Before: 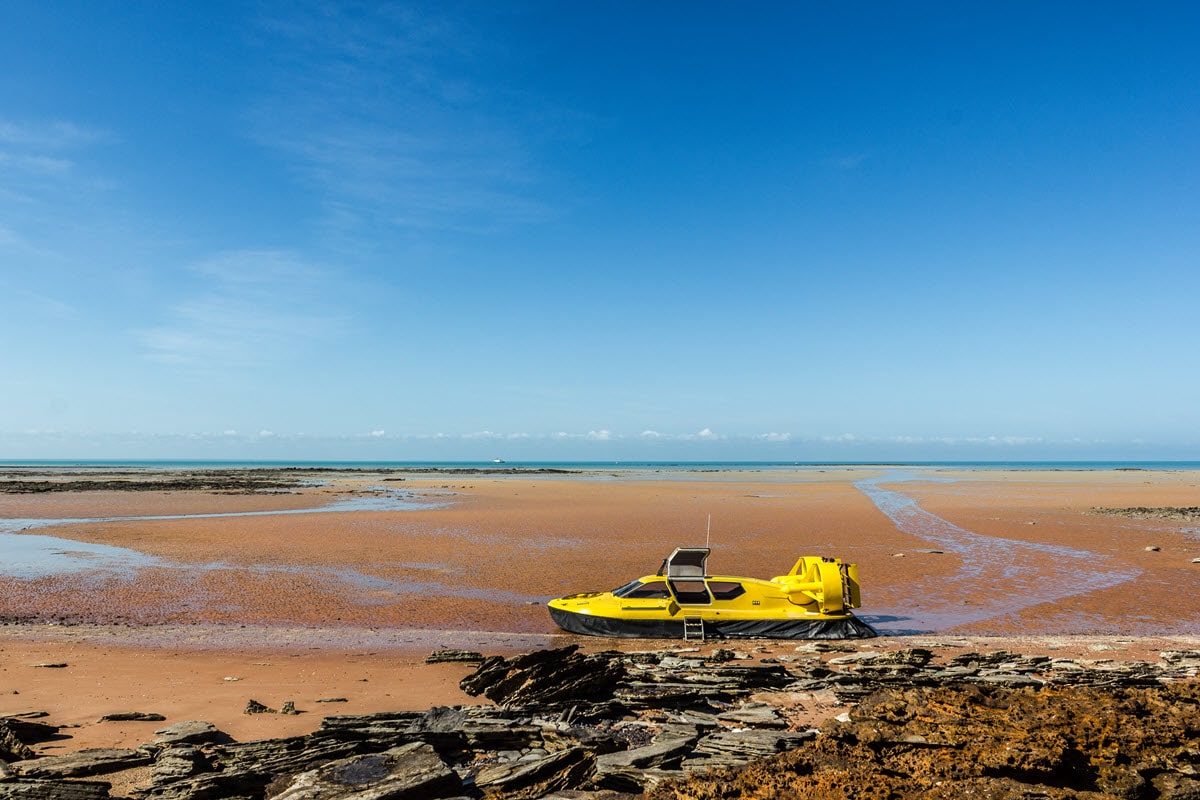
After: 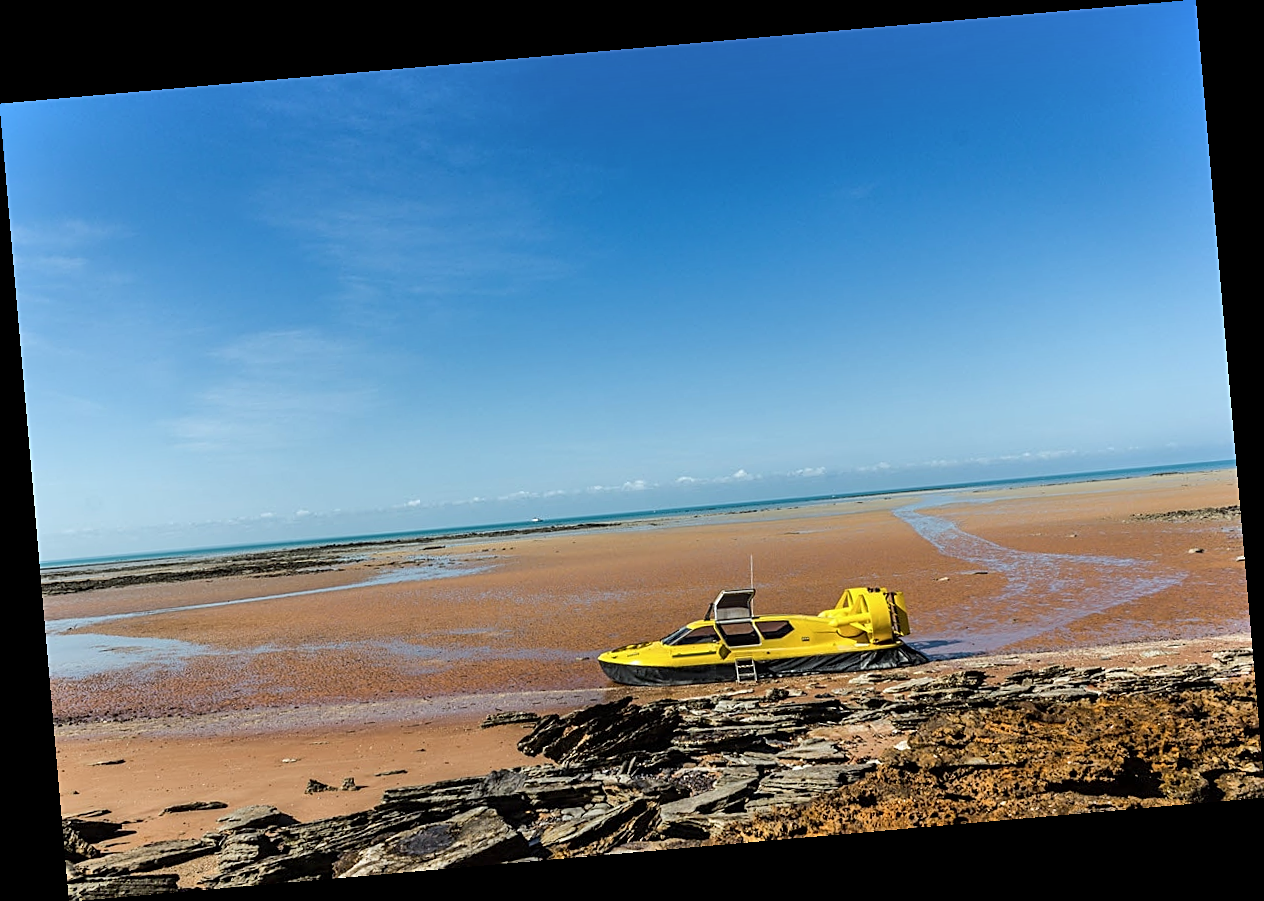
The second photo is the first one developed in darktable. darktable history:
sharpen: on, module defaults
shadows and highlights: radius 118.69, shadows 42.21, highlights -61.56, soften with gaussian
white balance: red 0.982, blue 1.018
rotate and perspective: rotation -4.98°, automatic cropping off
contrast brightness saturation: saturation -0.05
